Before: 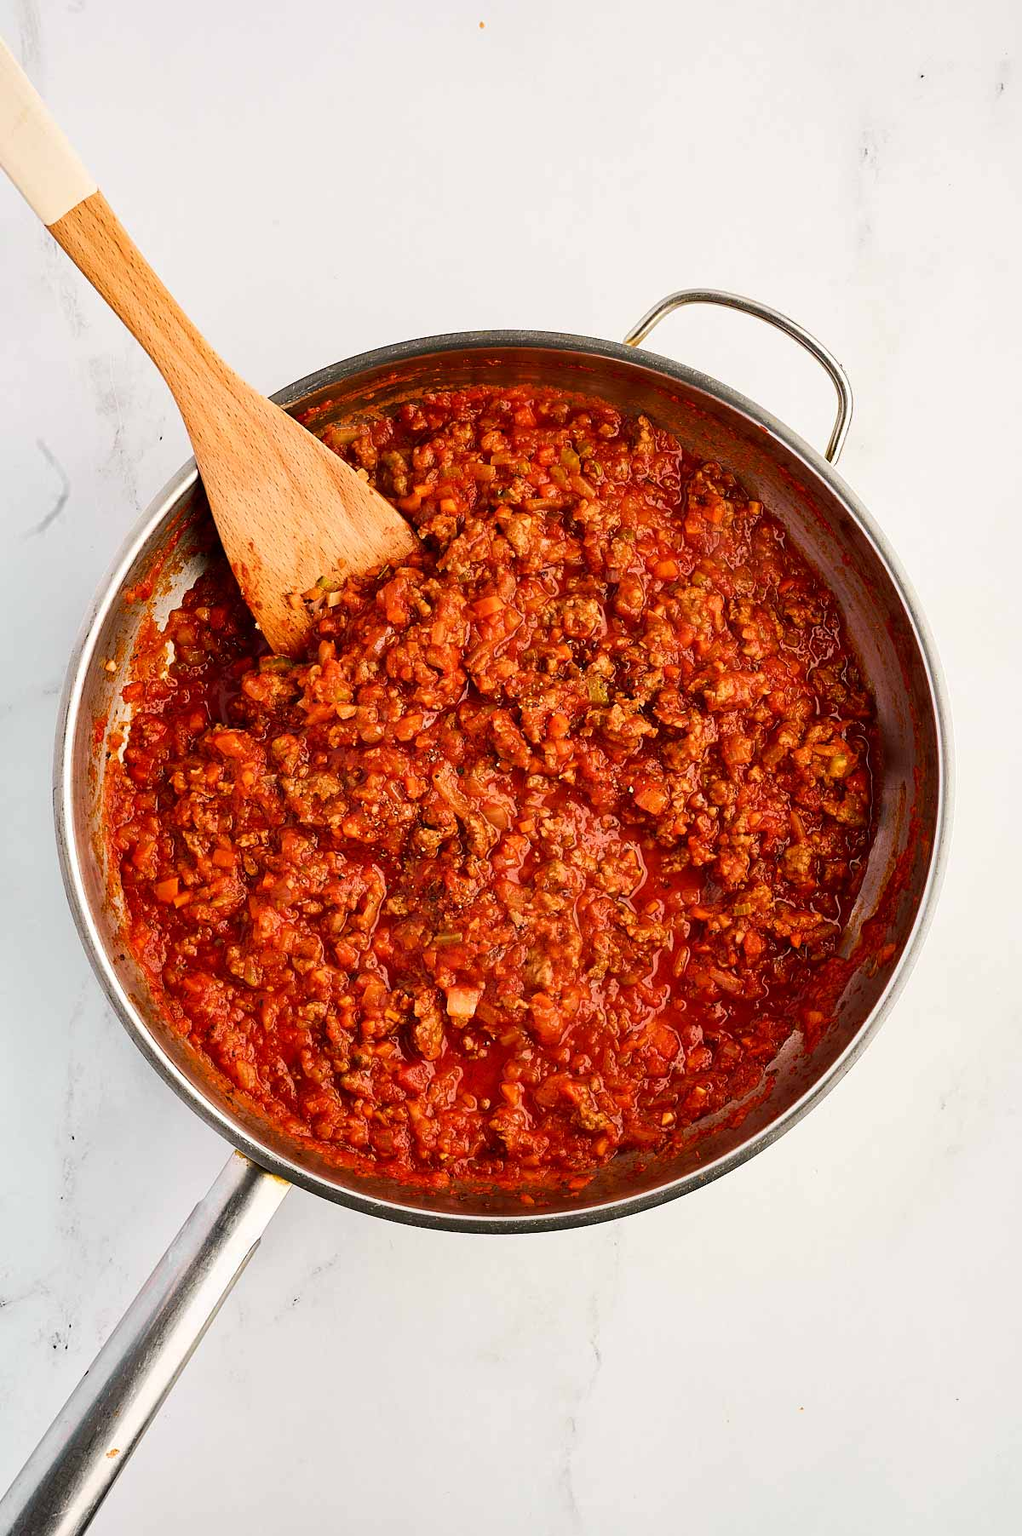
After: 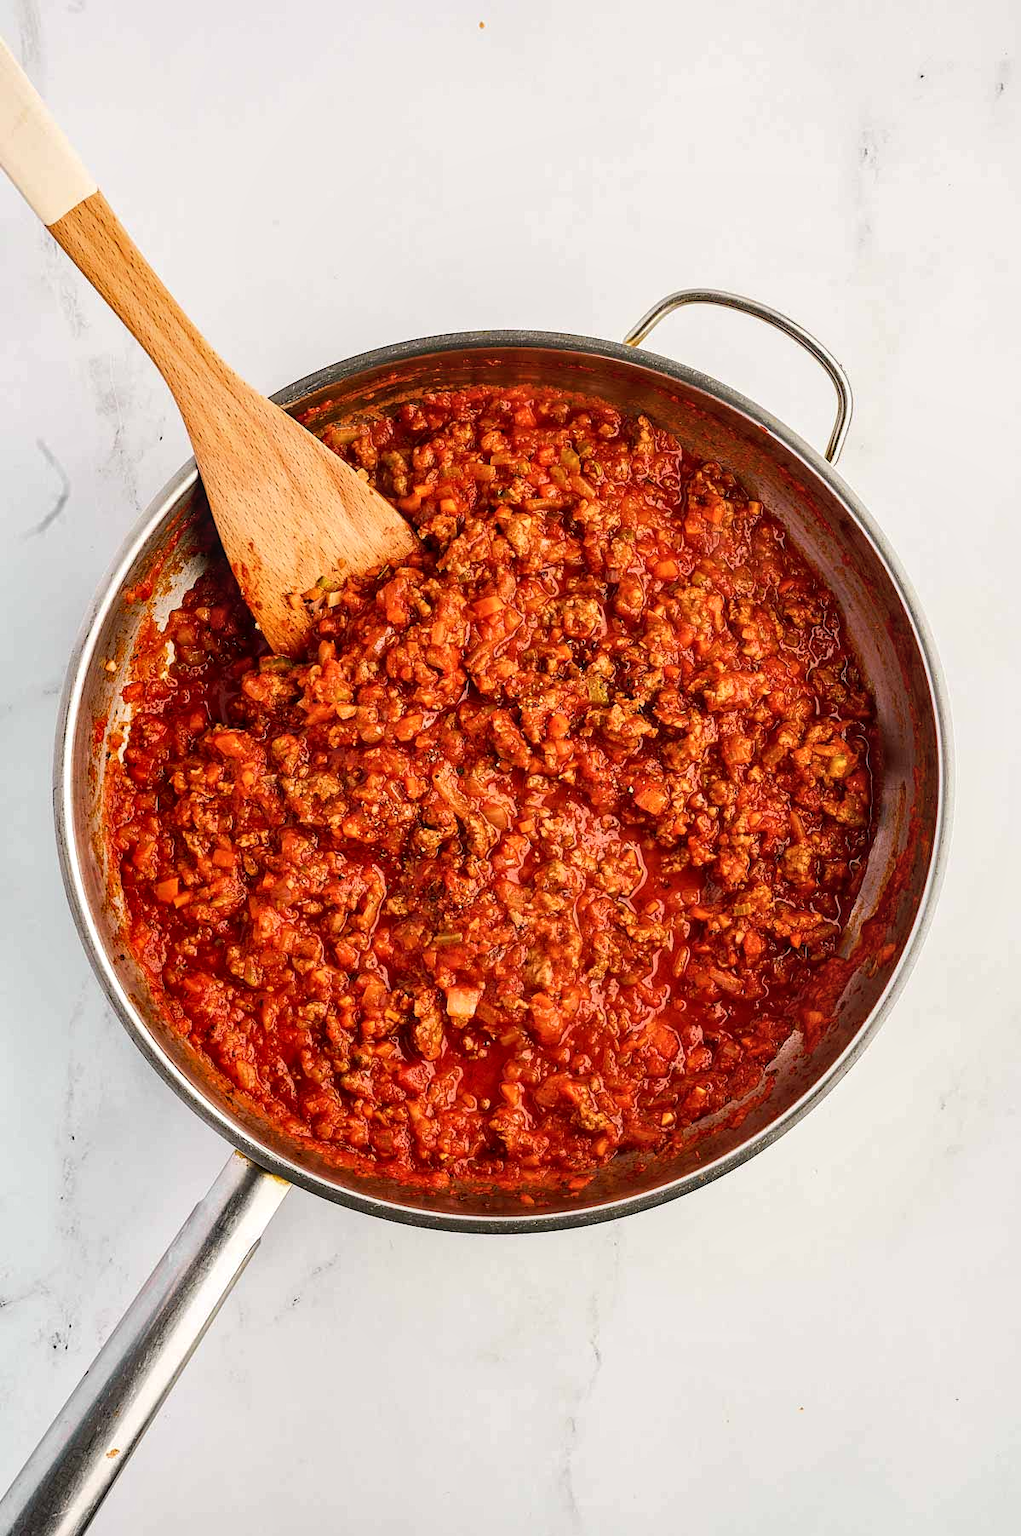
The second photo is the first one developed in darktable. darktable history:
local contrast: highlights 53%, shadows 52%, detail 130%, midtone range 0.454
